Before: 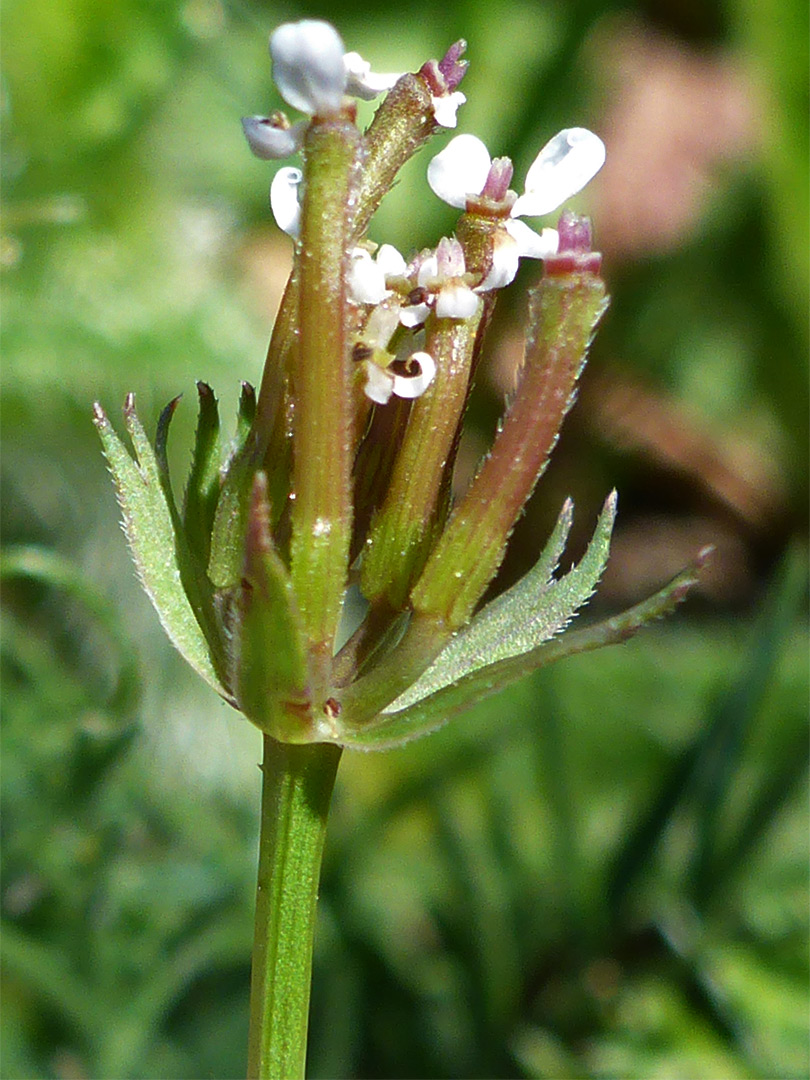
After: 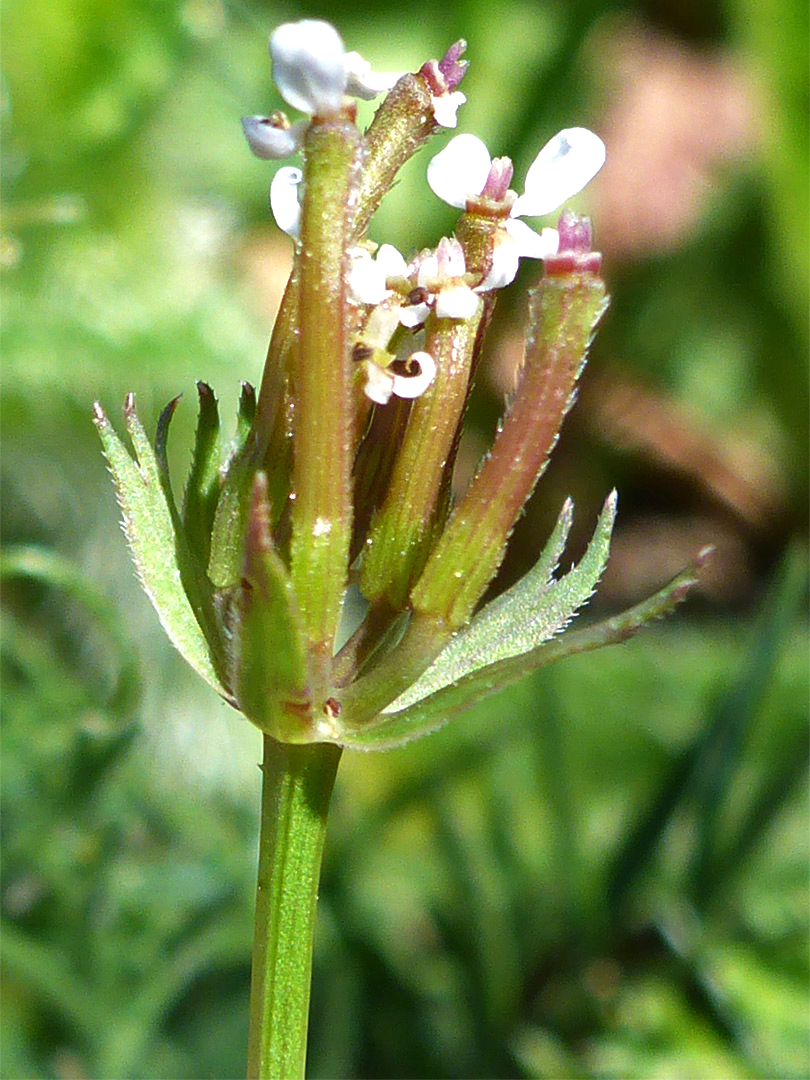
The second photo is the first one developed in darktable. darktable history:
exposure: exposure 0.465 EV, compensate highlight preservation false
